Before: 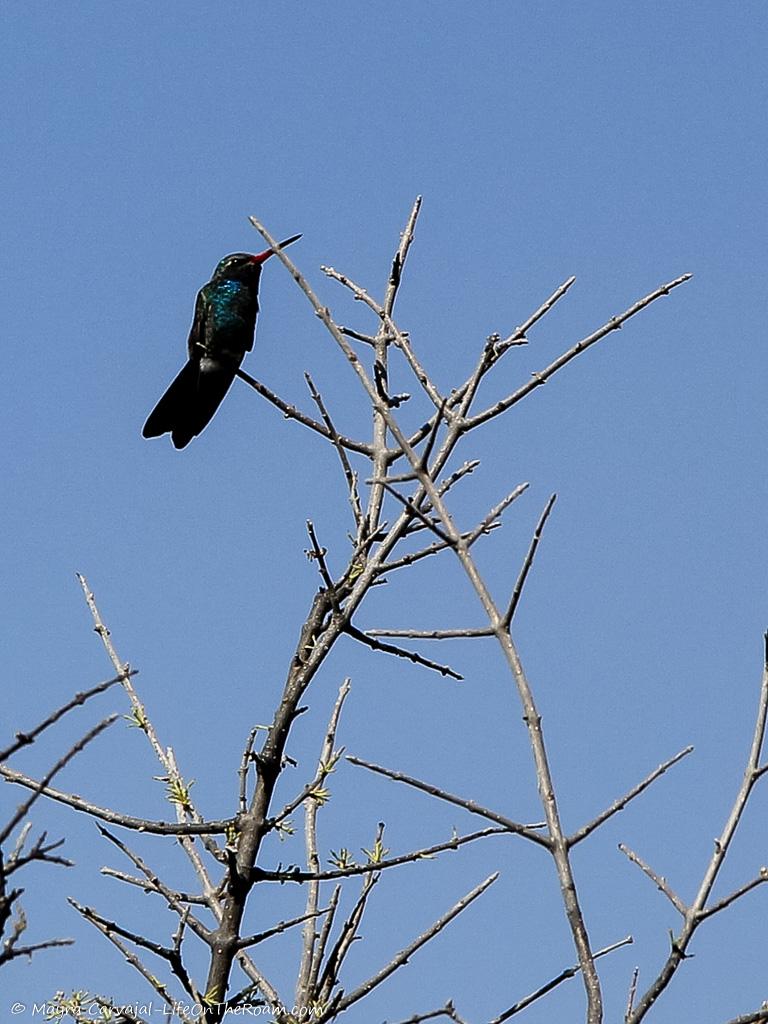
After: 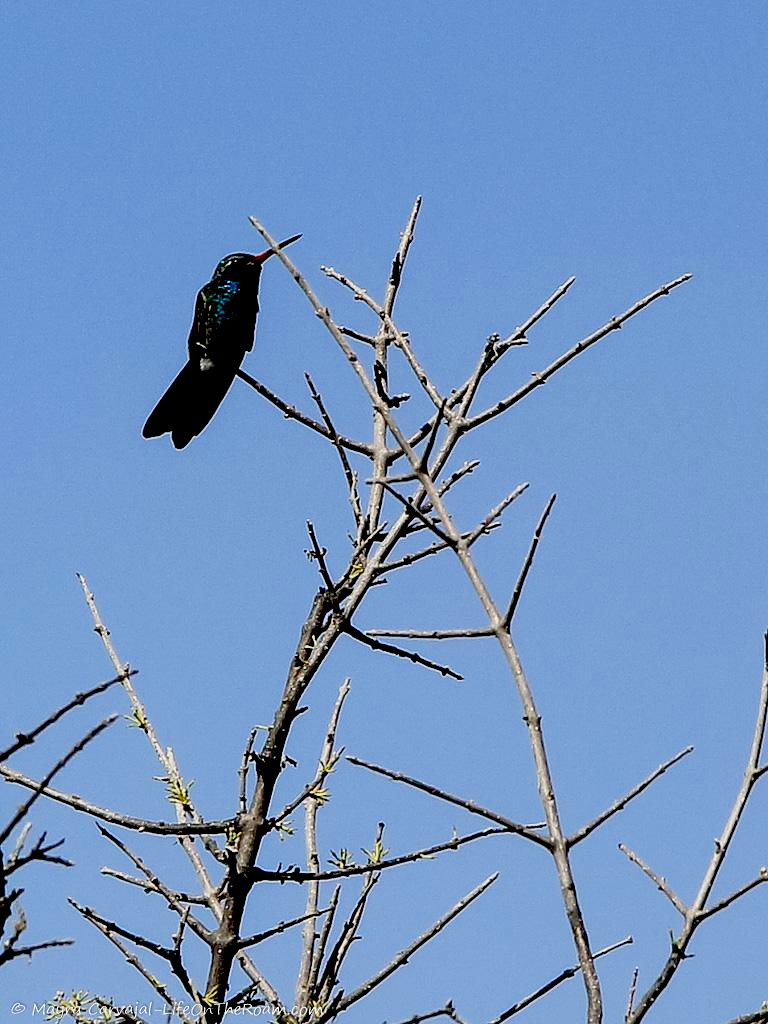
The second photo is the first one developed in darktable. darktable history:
tone equalizer: -8 EV -0.001 EV, -7 EV 0.004 EV, -6 EV -0.044 EV, -5 EV 0.01 EV, -4 EV -0.017 EV, -3 EV 0.037 EV, -2 EV -0.041 EV, -1 EV -0.304 EV, +0 EV -0.582 EV, edges refinement/feathering 500, mask exposure compensation -1.57 EV, preserve details no
exposure: black level correction 0.032, exposure 0.329 EV, compensate exposure bias true, compensate highlight preservation false
